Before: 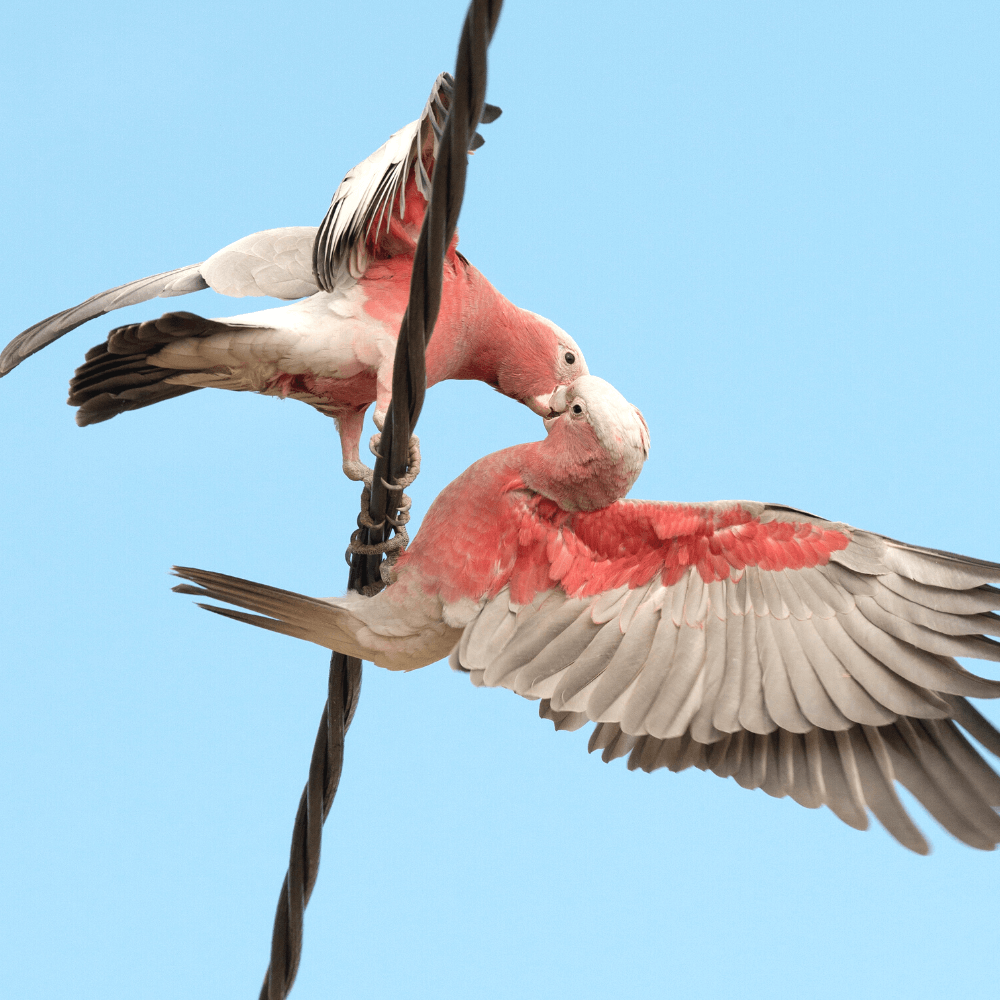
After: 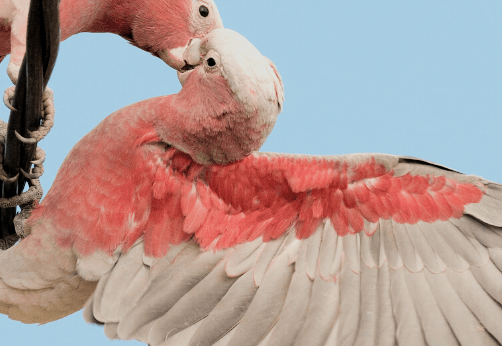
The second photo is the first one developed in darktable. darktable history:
filmic rgb: black relative exposure -5 EV, hardness 2.88, contrast 1.2
crop: left 36.607%, top 34.735%, right 13.146%, bottom 30.611%
